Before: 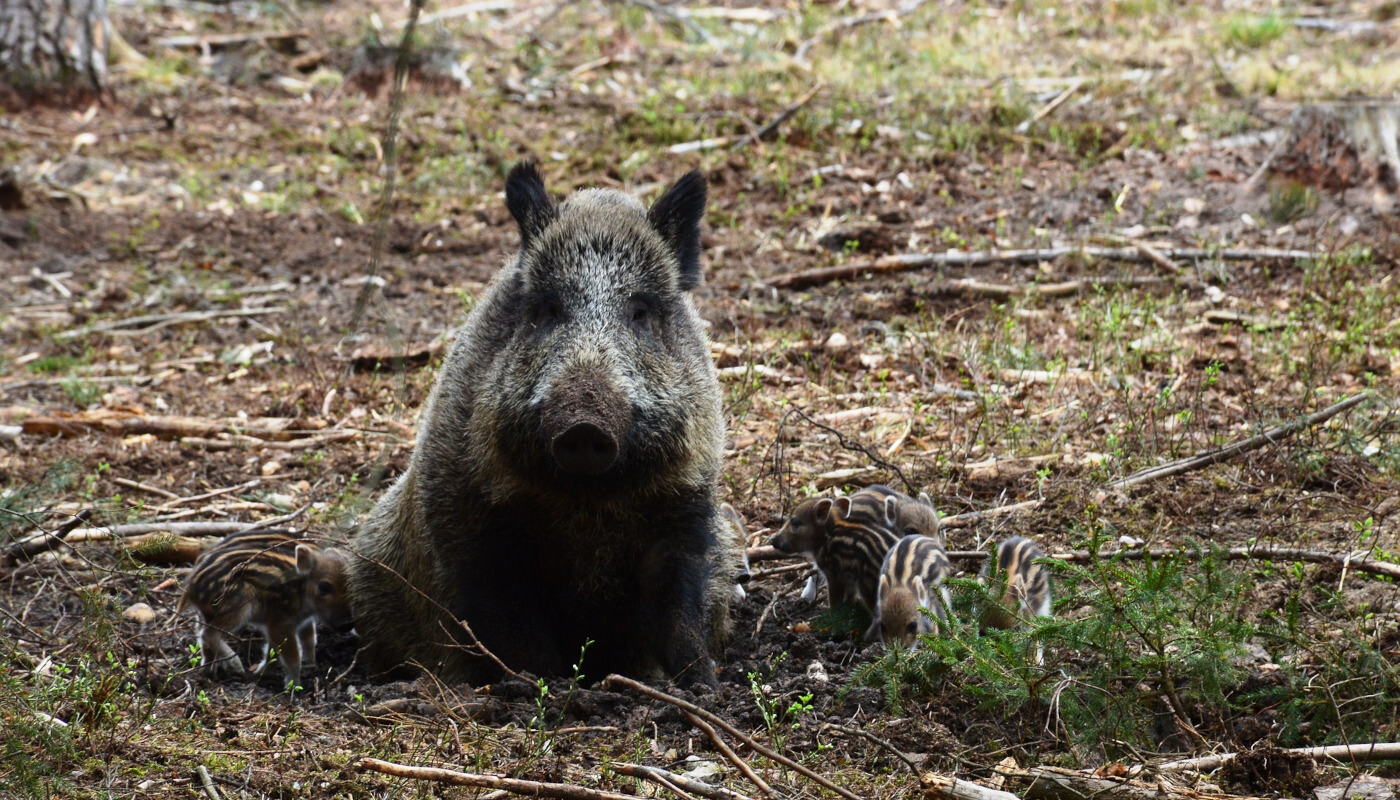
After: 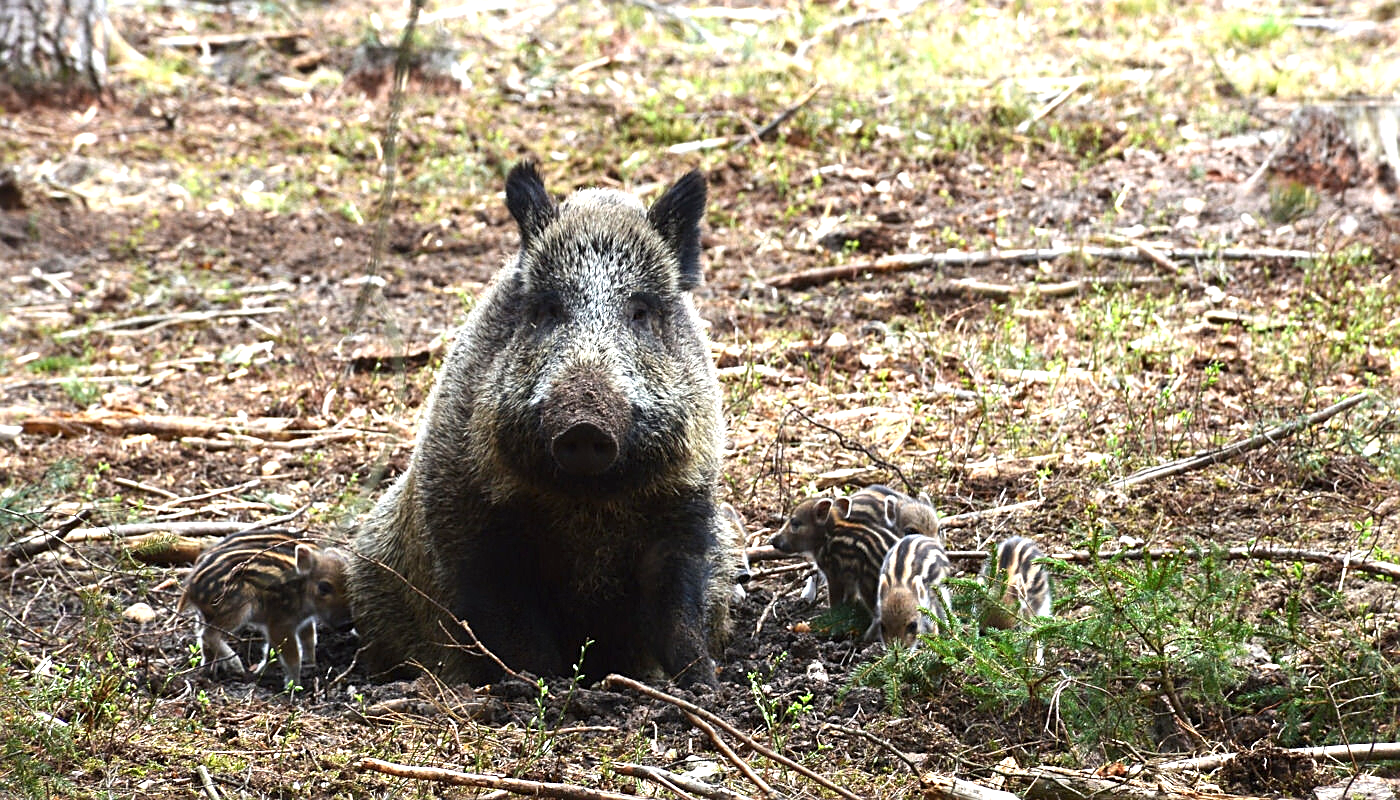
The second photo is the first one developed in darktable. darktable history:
sharpen: on, module defaults
exposure: black level correction 0, exposure 1 EV, compensate highlight preservation false
